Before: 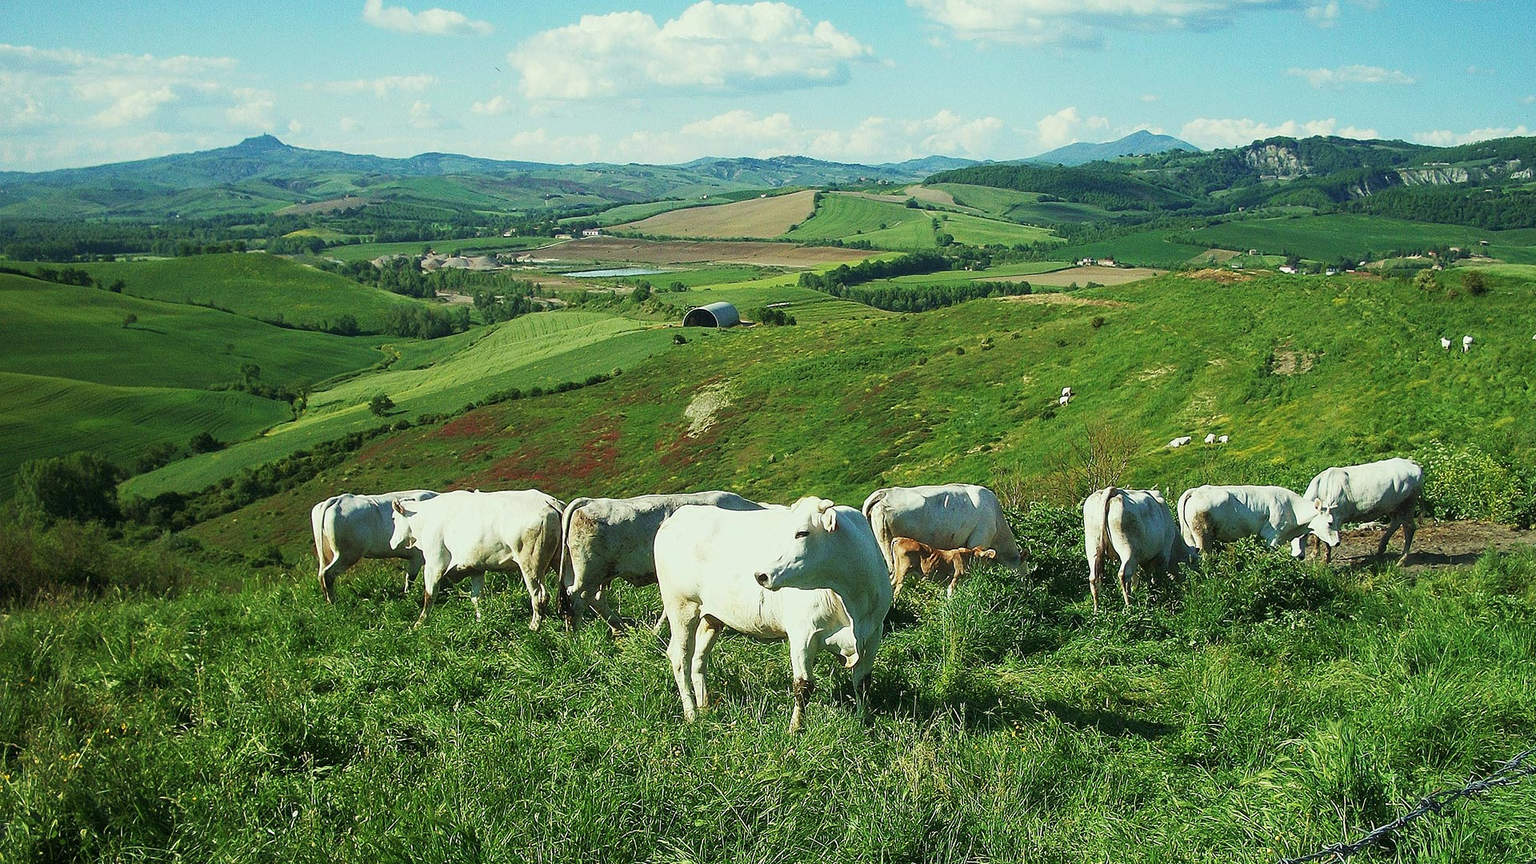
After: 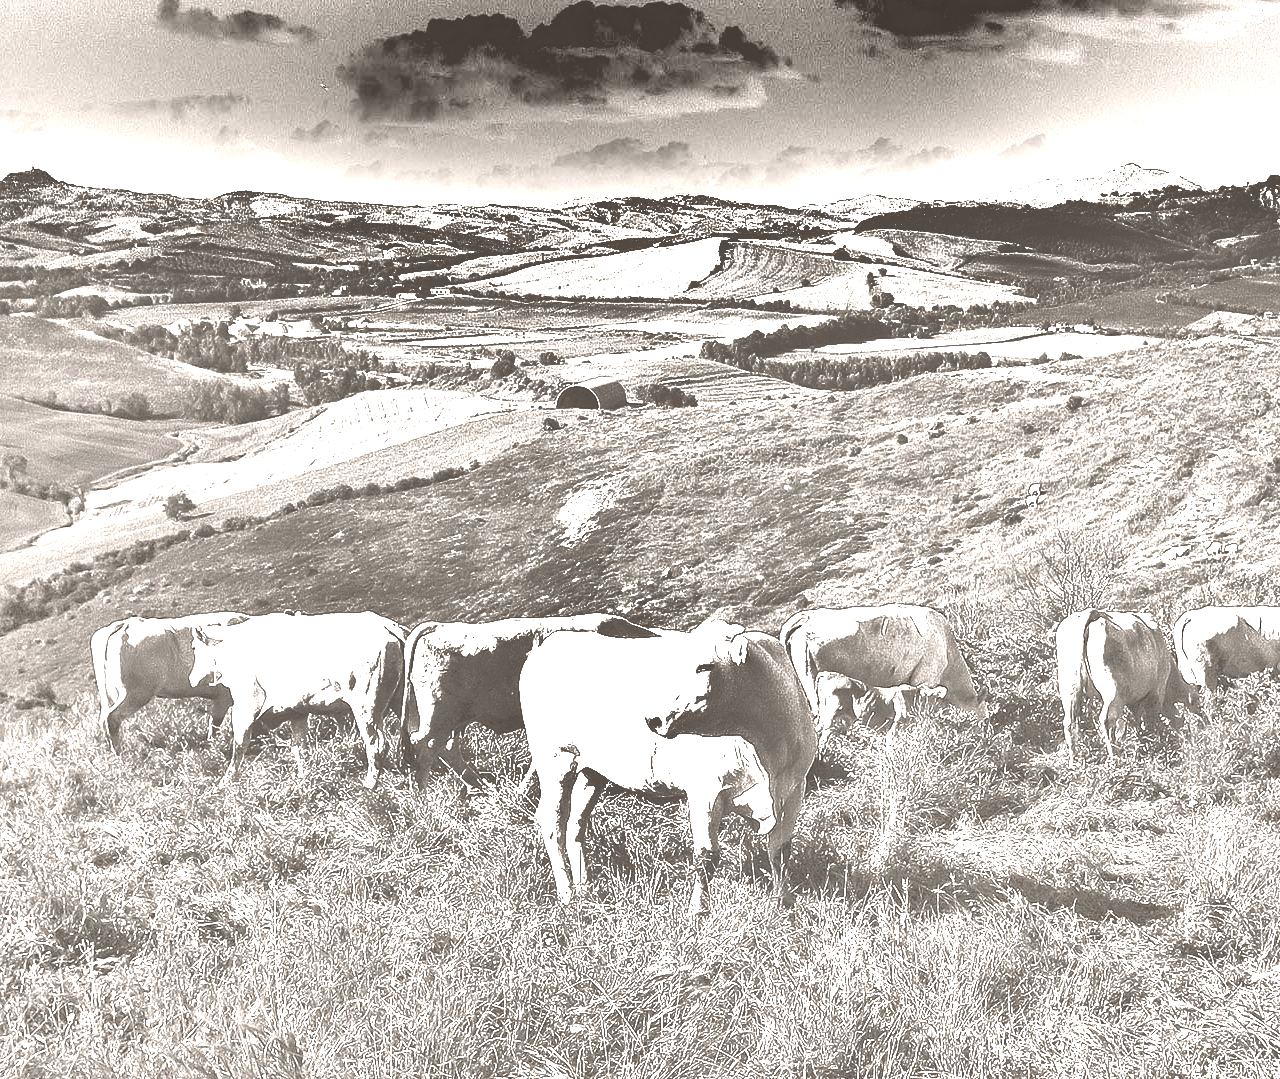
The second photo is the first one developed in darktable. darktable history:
exposure: black level correction 0, exposure 1.675 EV, compensate exposure bias true, compensate highlight preservation false
shadows and highlights: shadows 20.91, highlights -82.73, soften with gaussian
haze removal: compatibility mode true, adaptive false
colorize: hue 34.49°, saturation 35.33%, source mix 100%, lightness 55%, version 1
crop and rotate: left 15.546%, right 17.787%
